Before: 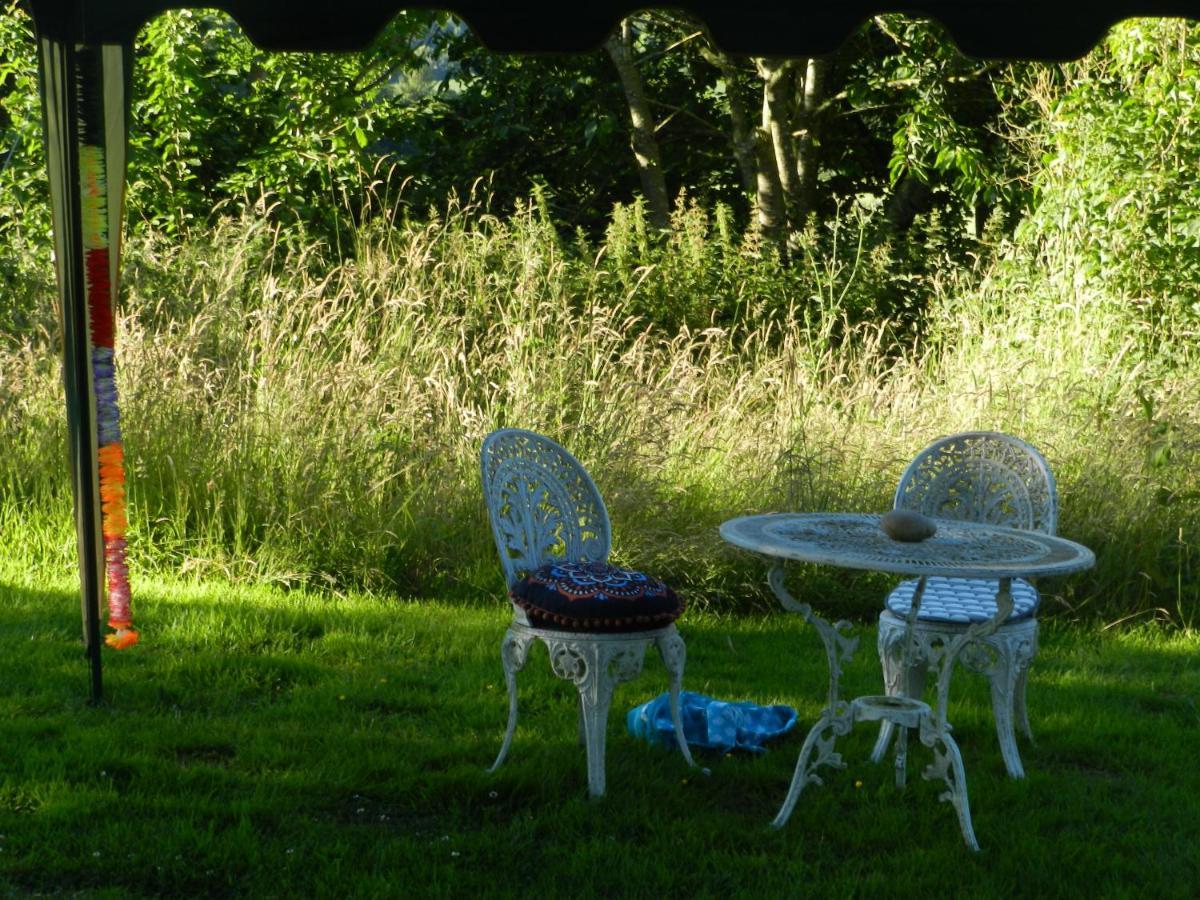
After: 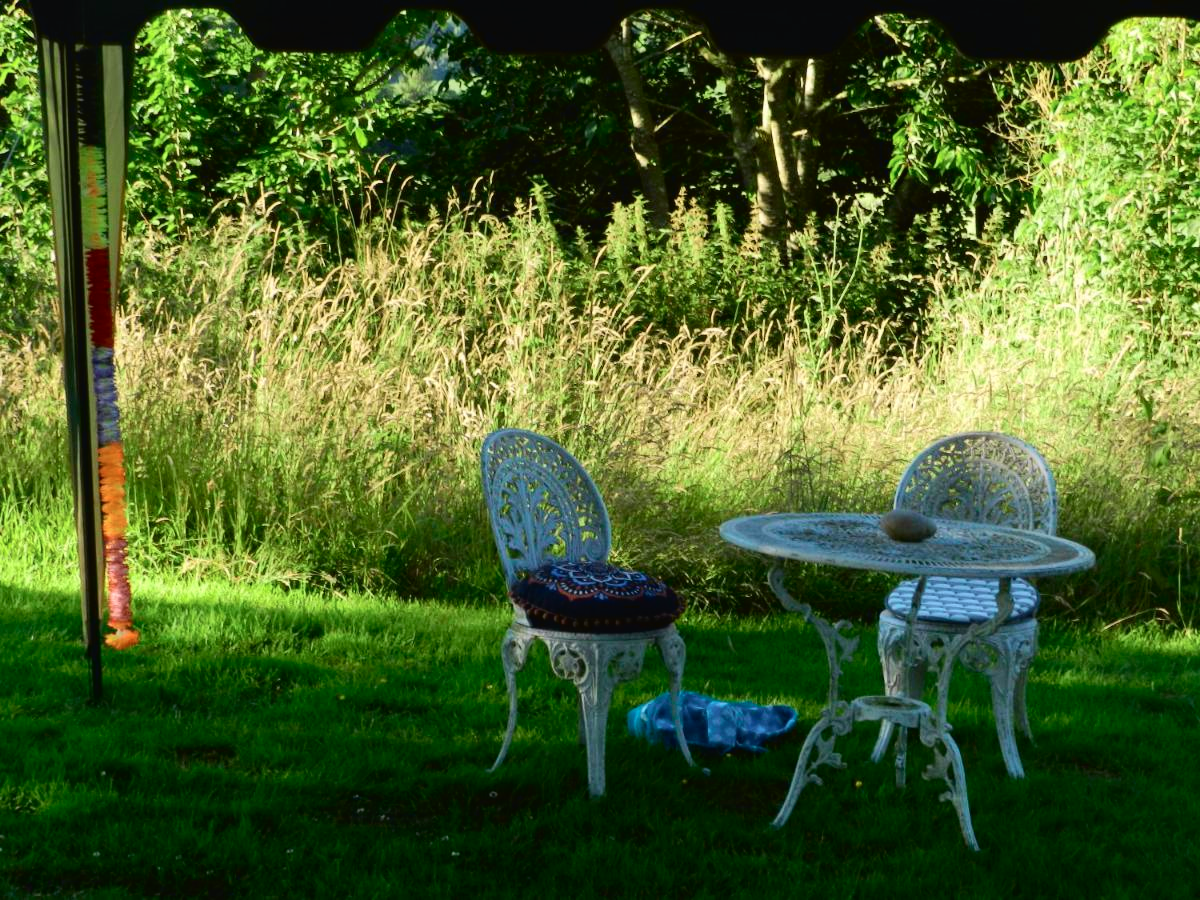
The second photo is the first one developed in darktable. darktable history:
tone curve: curves: ch0 [(0, 0.018) (0.061, 0.041) (0.205, 0.191) (0.289, 0.292) (0.39, 0.424) (0.493, 0.551) (0.666, 0.743) (0.795, 0.841) (1, 0.998)]; ch1 [(0, 0) (0.385, 0.343) (0.439, 0.415) (0.494, 0.498) (0.501, 0.501) (0.51, 0.509) (0.548, 0.563) (0.586, 0.61) (0.684, 0.658) (0.783, 0.804) (1, 1)]; ch2 [(0, 0) (0.304, 0.31) (0.403, 0.399) (0.441, 0.428) (0.47, 0.469) (0.498, 0.496) (0.524, 0.538) (0.566, 0.579) (0.648, 0.665) (0.697, 0.699) (1, 1)], color space Lab, independent channels, preserve colors none
